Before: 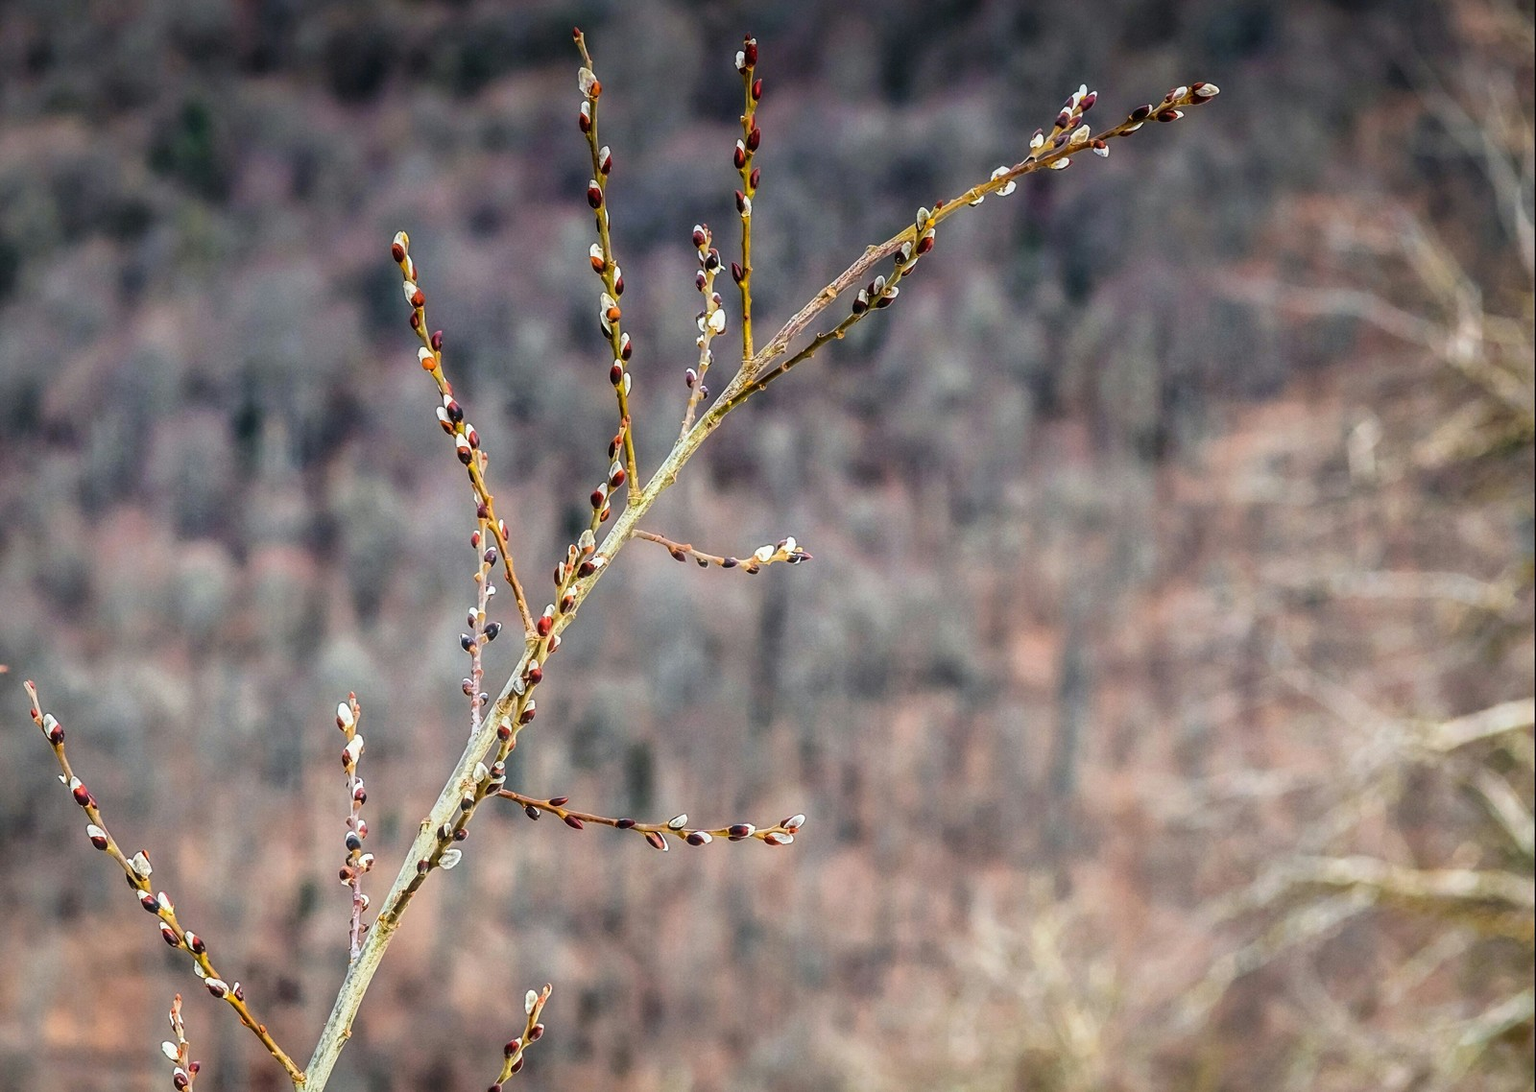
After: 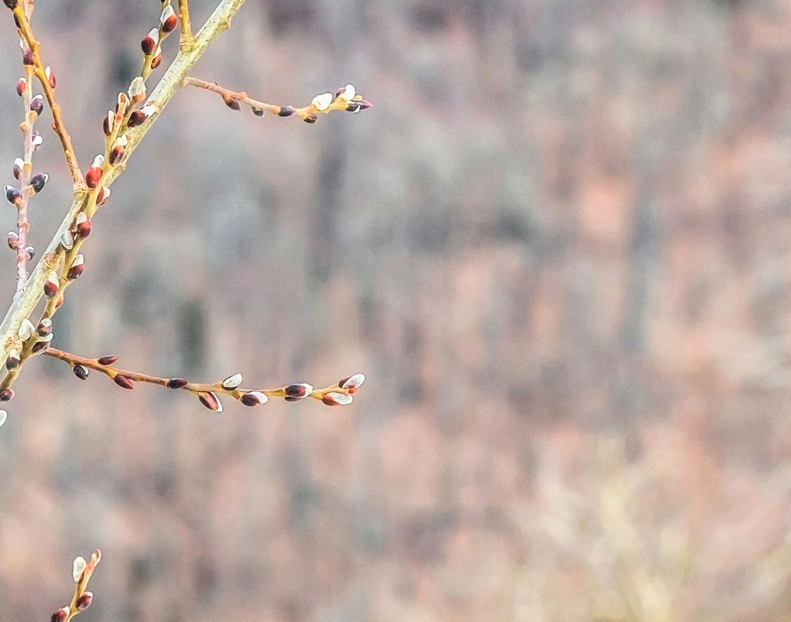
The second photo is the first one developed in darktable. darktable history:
crop: left 29.672%, top 41.786%, right 20.851%, bottom 3.487%
contrast brightness saturation: brightness 0.28
